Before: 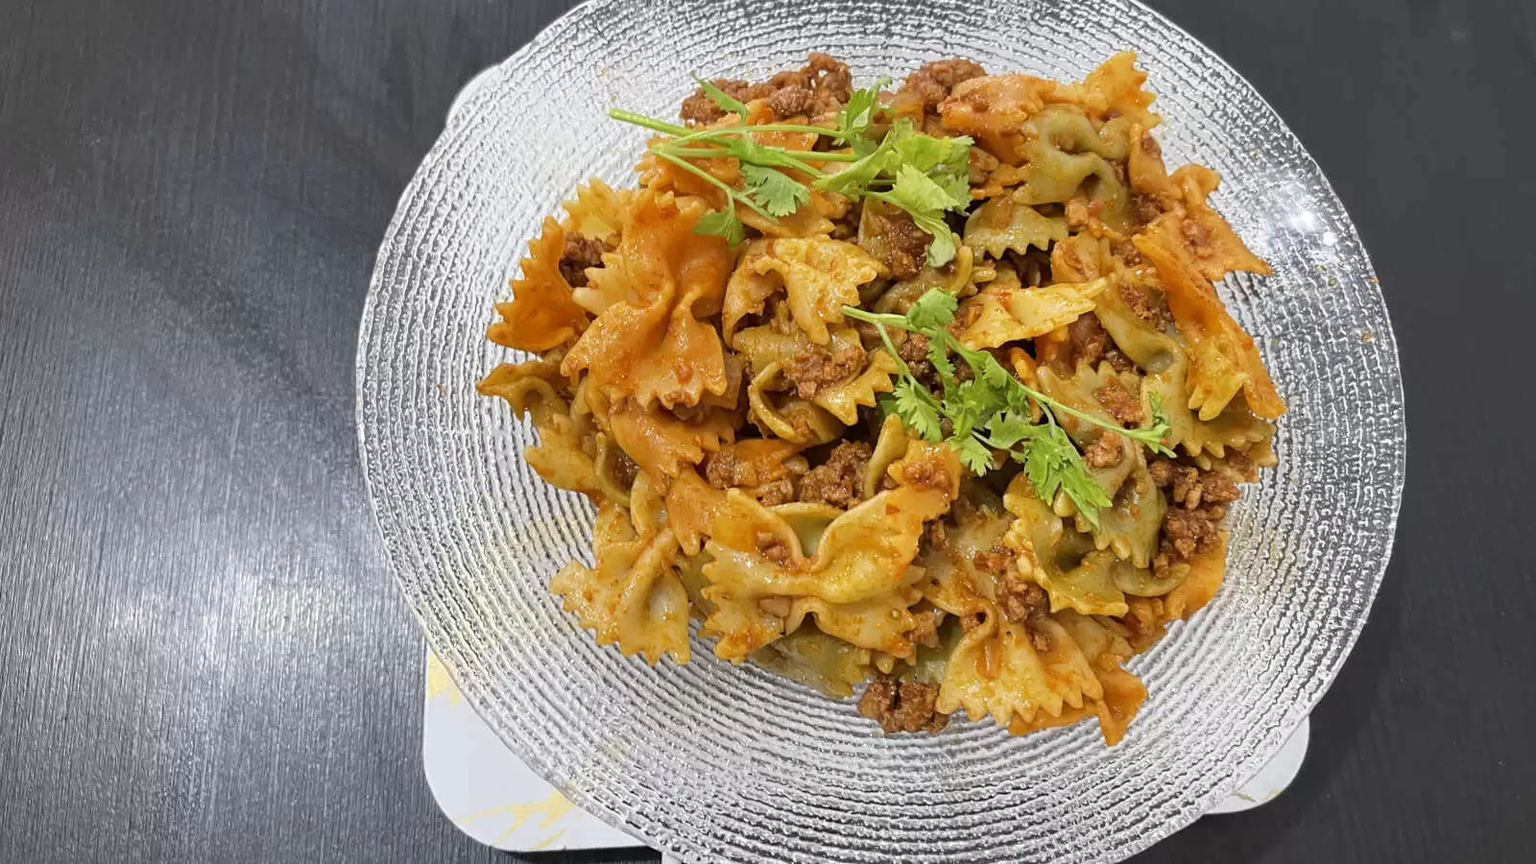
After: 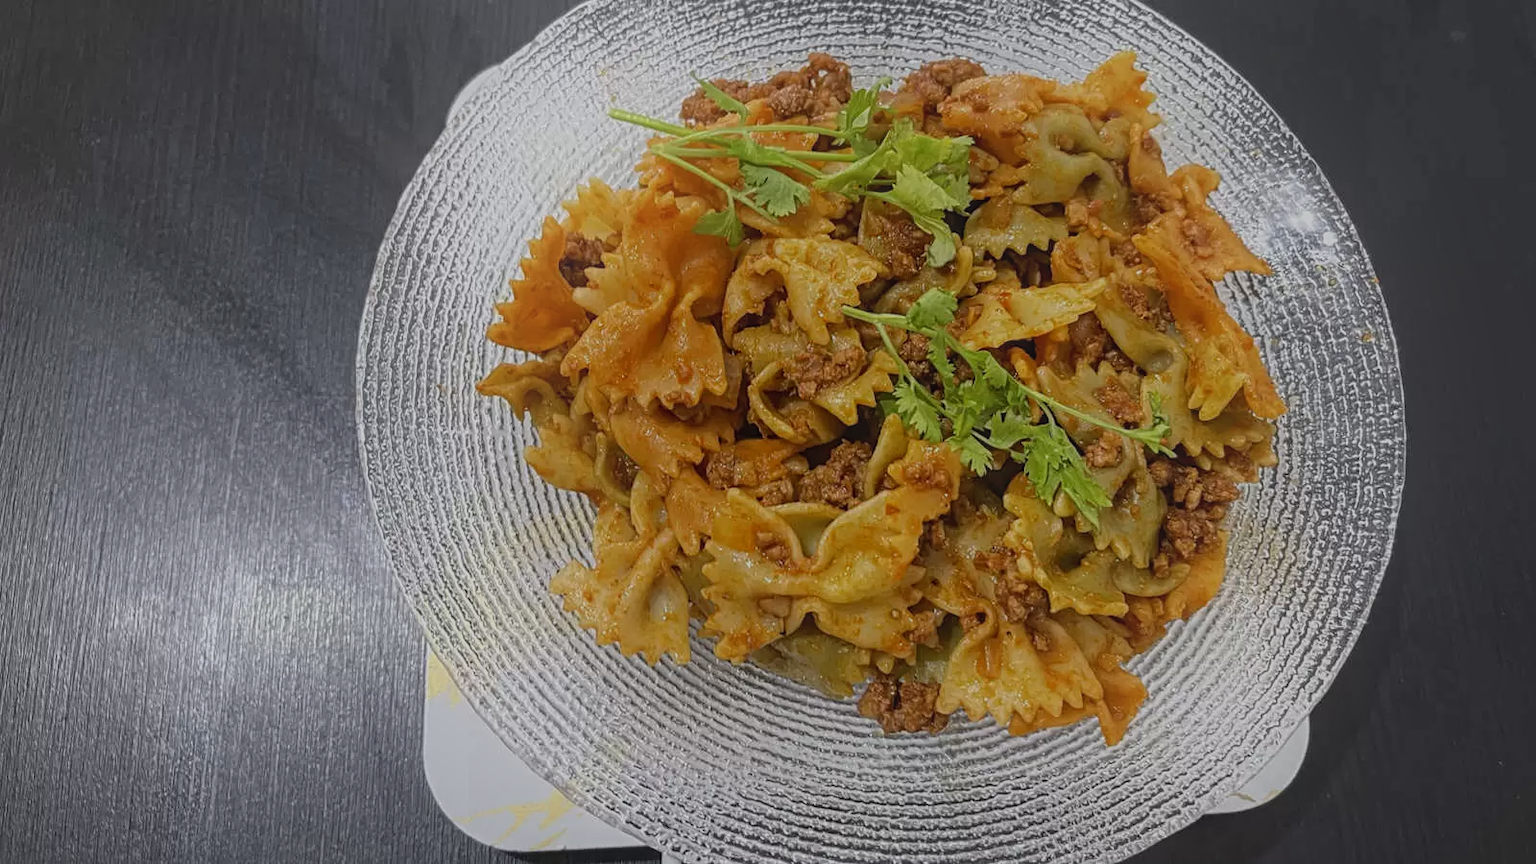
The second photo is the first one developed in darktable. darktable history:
contrast equalizer: y [[0.439, 0.44, 0.442, 0.457, 0.493, 0.498], [0.5 ×6], [0.5 ×6], [0 ×6], [0 ×6]]
bloom: on, module defaults
local contrast: on, module defaults
exposure: black level correction 0, exposure -0.766 EV, compensate highlight preservation false
